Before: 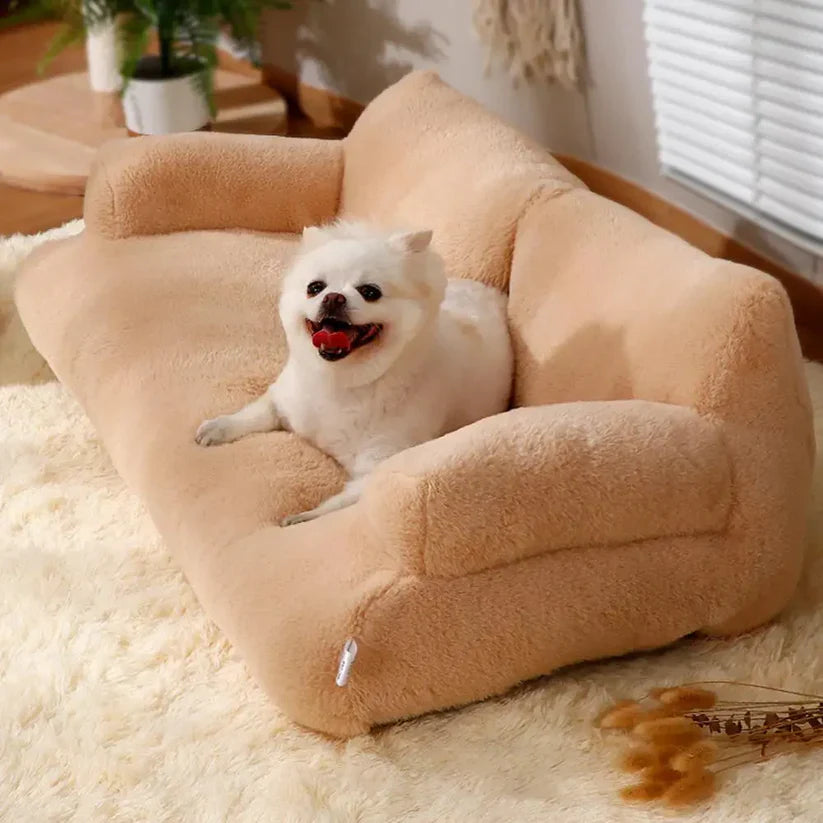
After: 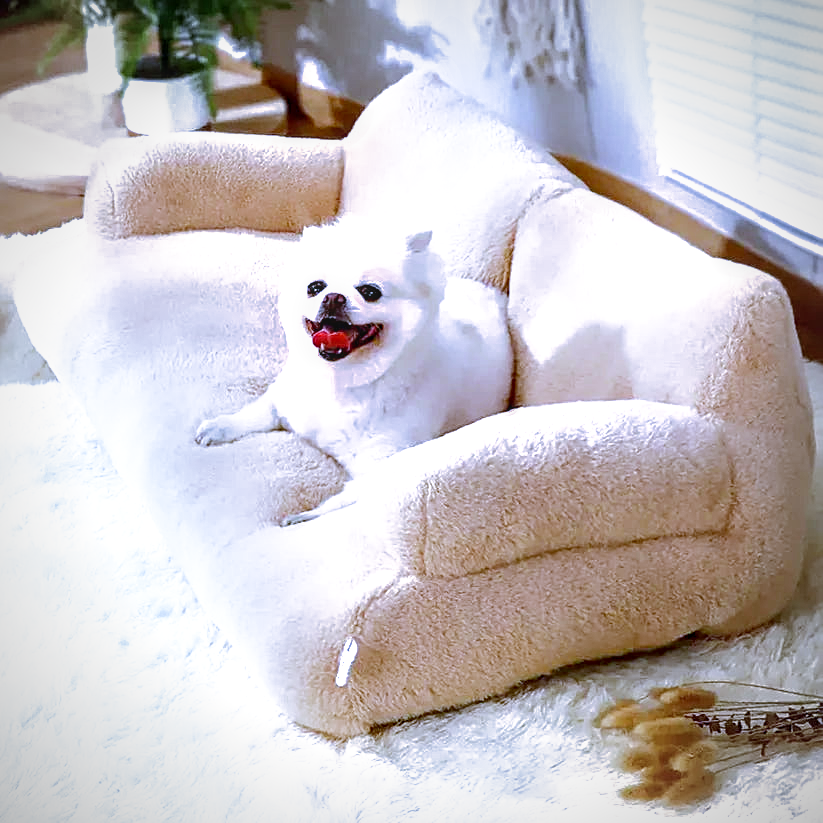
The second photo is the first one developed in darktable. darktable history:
sharpen: on, module defaults
local contrast: on, module defaults
filmic rgb: black relative exposure -16 EV, threshold -0.33 EV, transition 3.19 EV, structure ↔ texture 100%, target black luminance 0%, hardness 7.57, latitude 72.96%, contrast 0.908, highlights saturation mix 10%, shadows ↔ highlights balance -0.38%, add noise in highlights 0, preserve chrominance no, color science v4 (2020), iterations of high-quality reconstruction 10, enable highlight reconstruction true
white balance: red 0.766, blue 1.537
exposure: exposure 1.137 EV, compensate highlight preservation false
vignetting: fall-off radius 60.65%
tone equalizer: -8 EV -0.417 EV, -7 EV -0.389 EV, -6 EV -0.333 EV, -5 EV -0.222 EV, -3 EV 0.222 EV, -2 EV 0.333 EV, -1 EV 0.389 EV, +0 EV 0.417 EV, edges refinement/feathering 500, mask exposure compensation -1.57 EV, preserve details no
